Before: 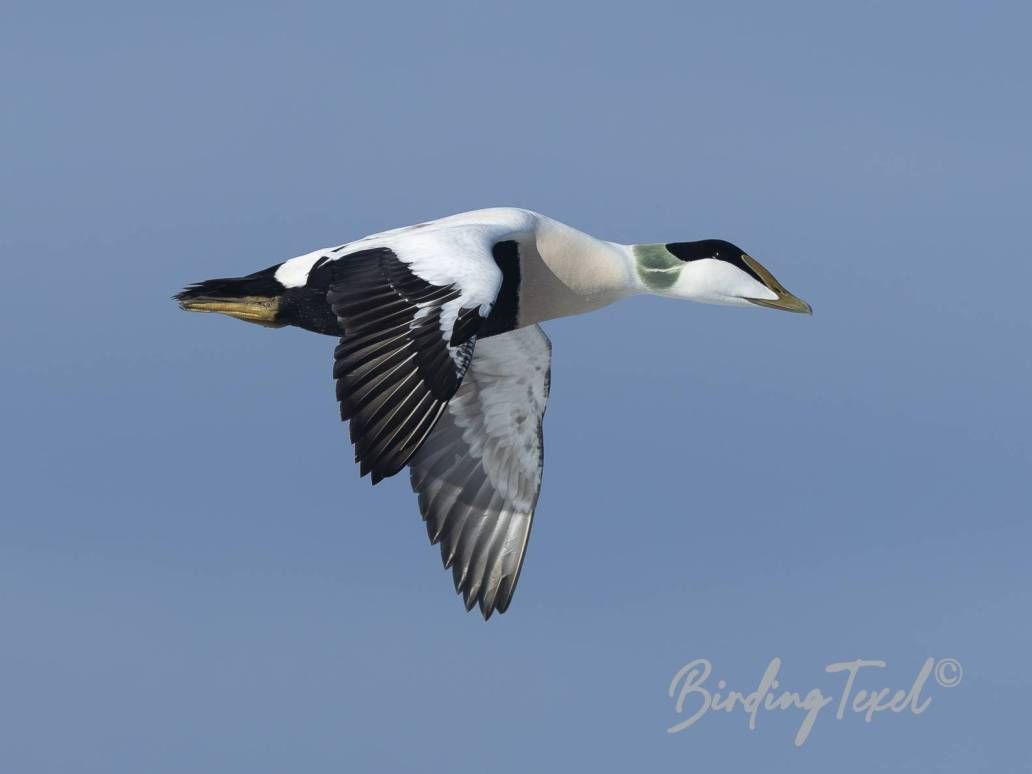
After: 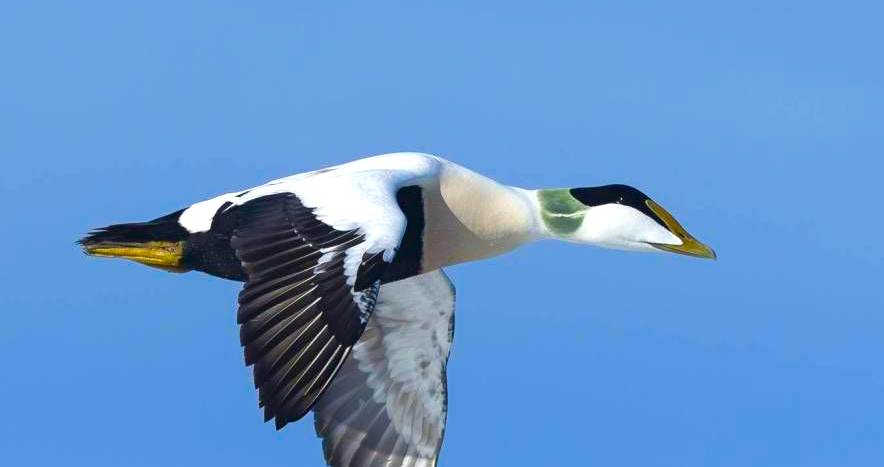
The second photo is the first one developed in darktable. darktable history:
crop and rotate: left 9.345%, top 7.22%, right 4.982%, bottom 32.331%
color balance rgb: linear chroma grading › shadows 10%, linear chroma grading › highlights 10%, linear chroma grading › global chroma 15%, linear chroma grading › mid-tones 15%, perceptual saturation grading › global saturation 40%, perceptual saturation grading › highlights -25%, perceptual saturation grading › mid-tones 35%, perceptual saturation grading › shadows 35%, perceptual brilliance grading › global brilliance 11.29%, global vibrance 11.29%
